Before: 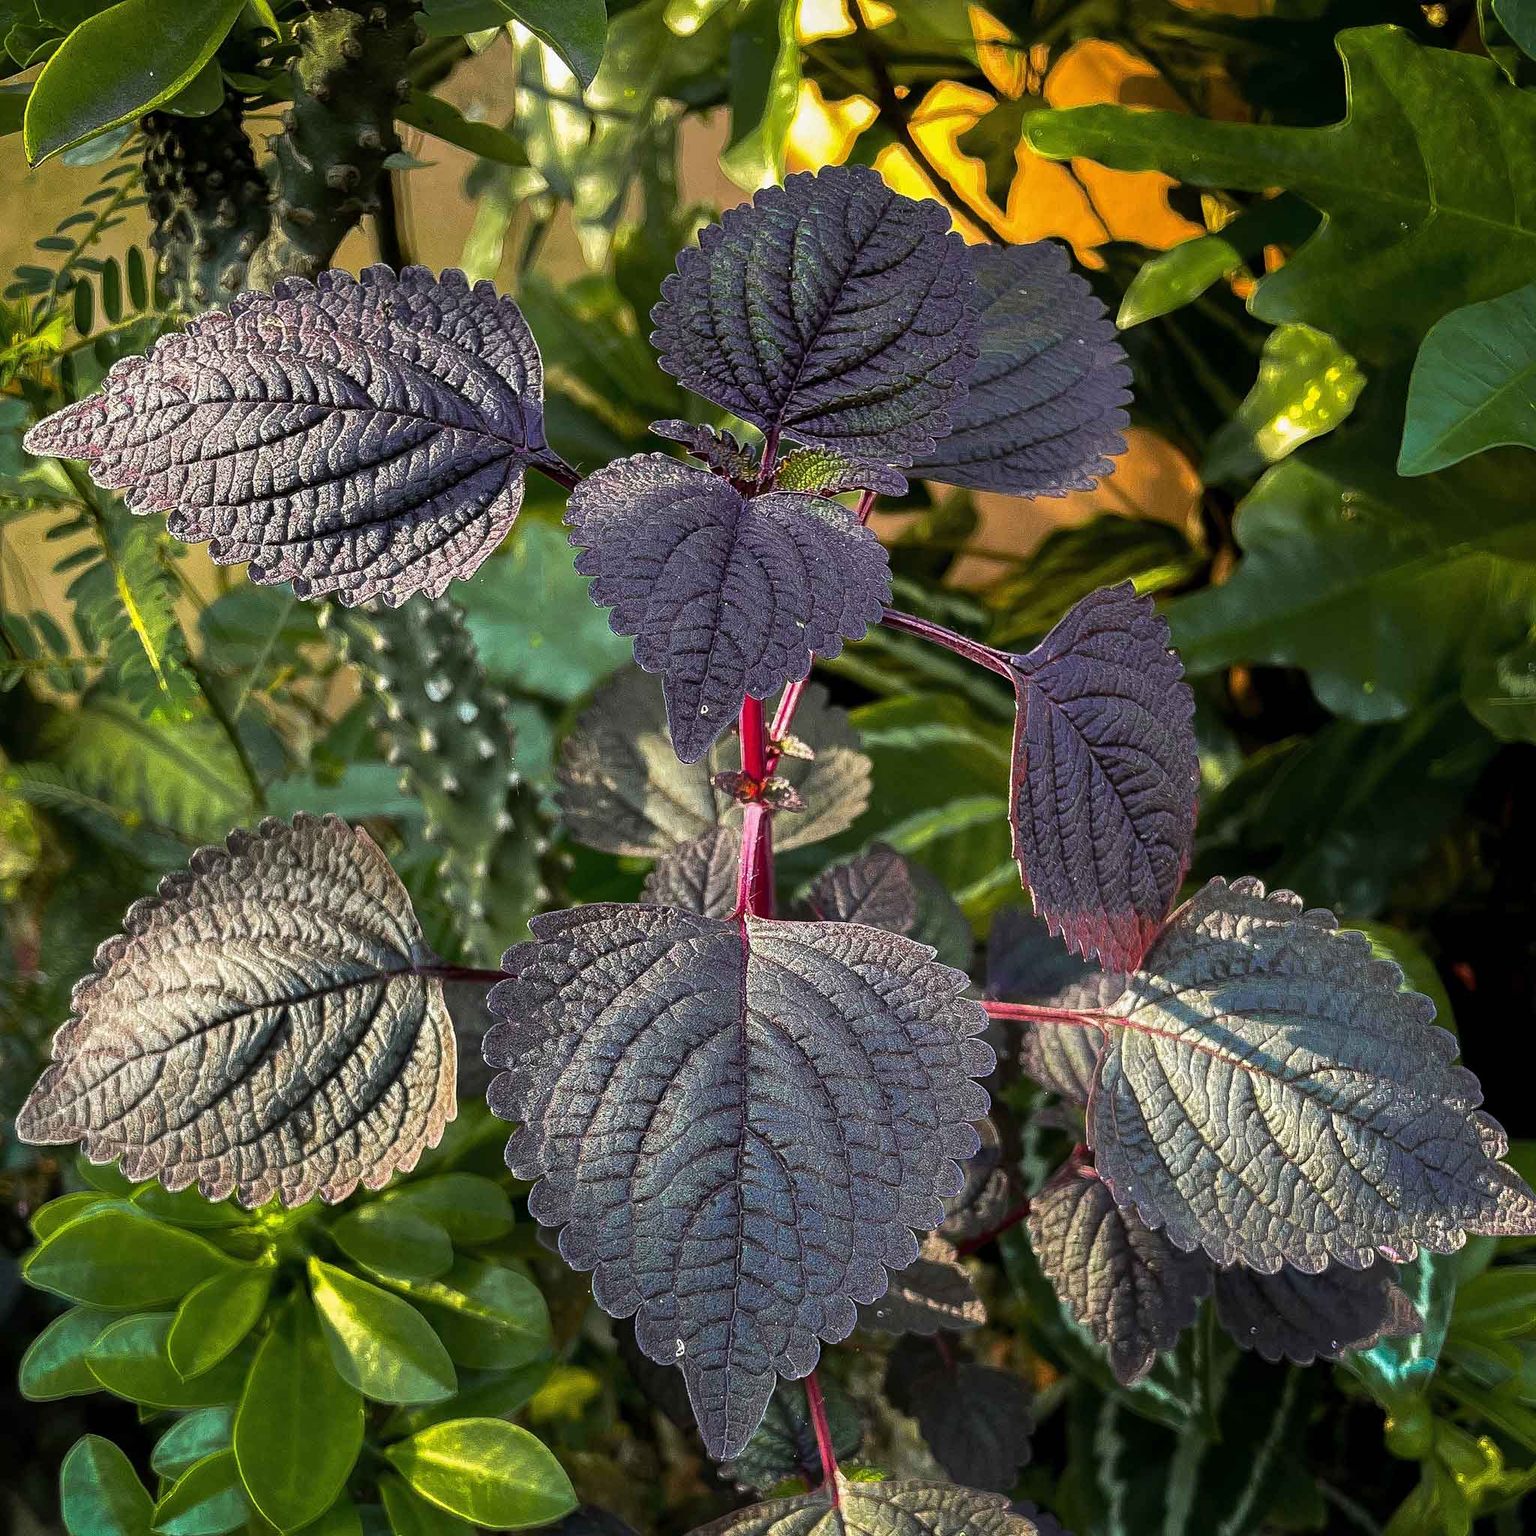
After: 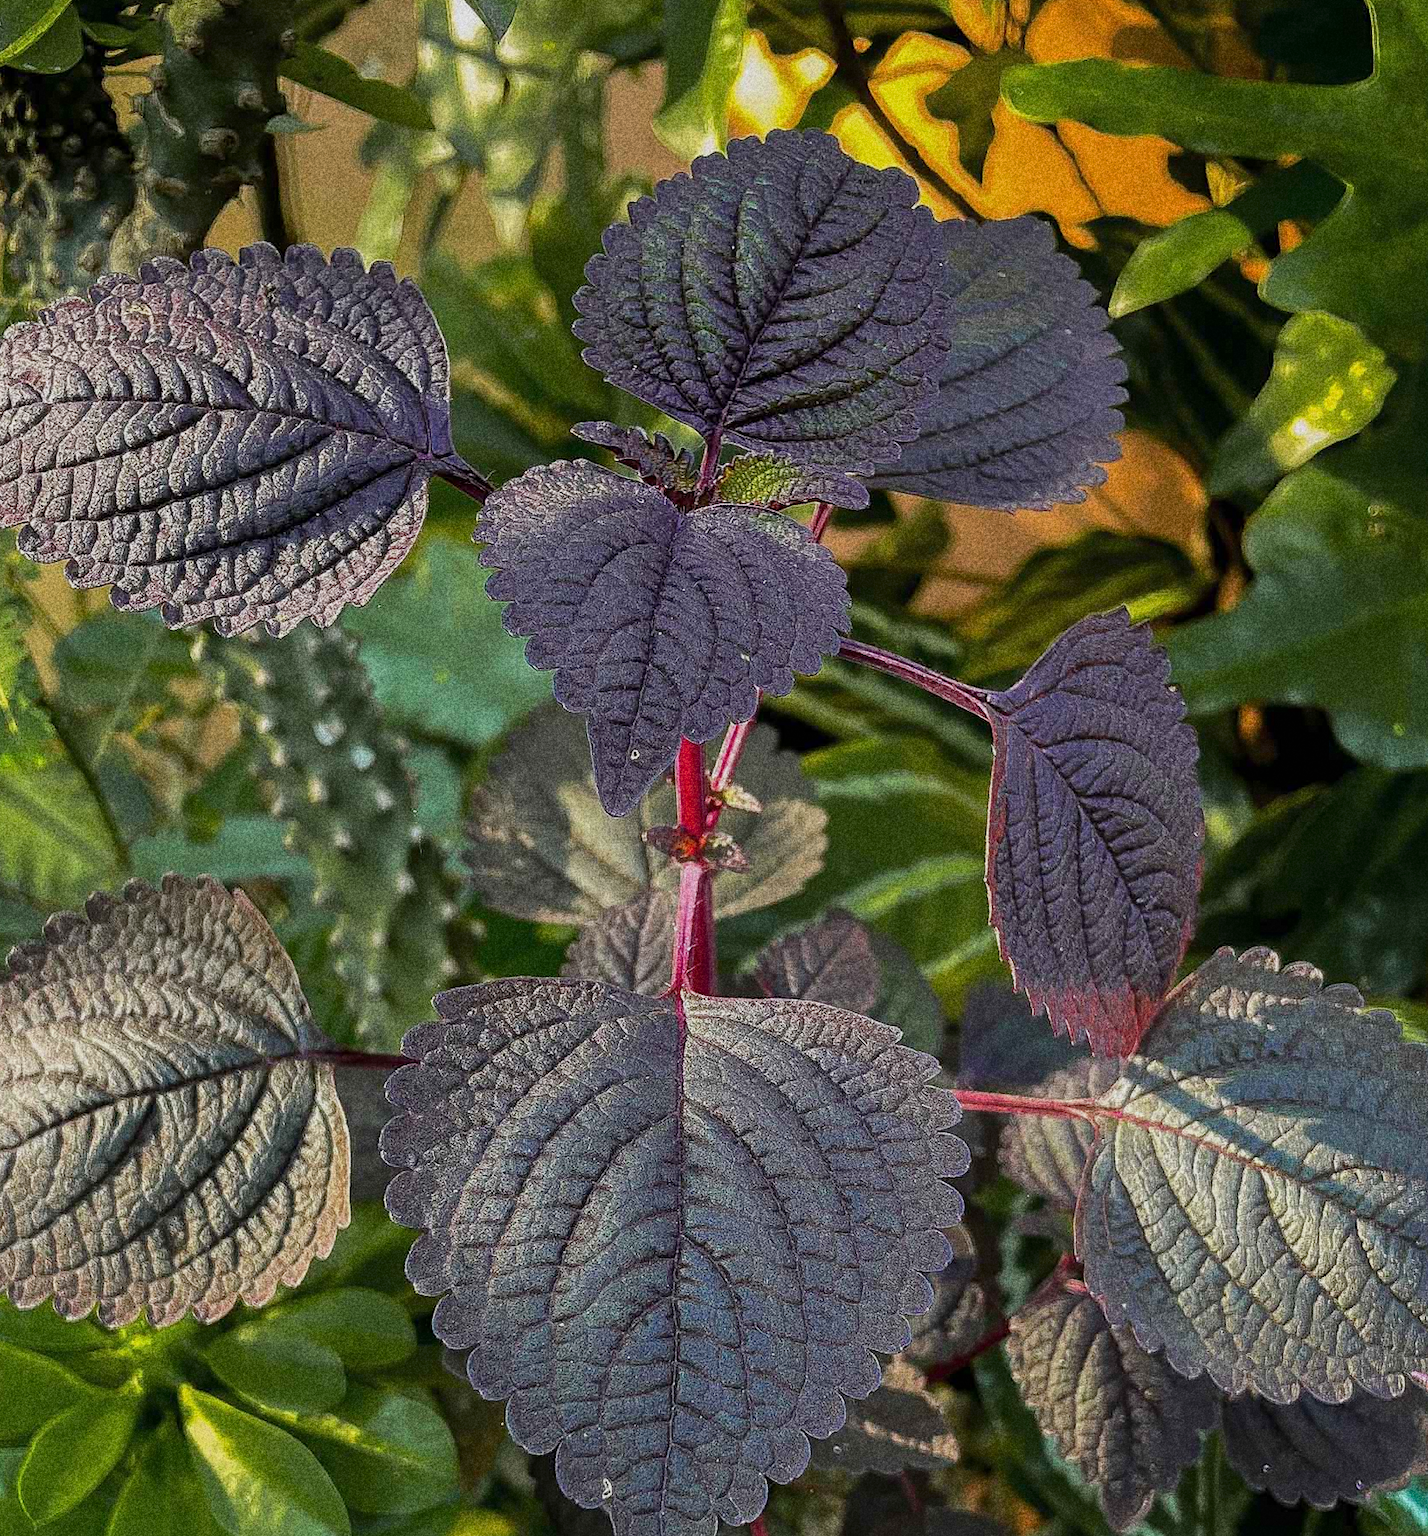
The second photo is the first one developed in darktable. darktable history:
tone equalizer: -8 EV 0.25 EV, -7 EV 0.417 EV, -6 EV 0.417 EV, -5 EV 0.25 EV, -3 EV -0.25 EV, -2 EV -0.417 EV, -1 EV -0.417 EV, +0 EV -0.25 EV, edges refinement/feathering 500, mask exposure compensation -1.57 EV, preserve details guided filter
crop: left 9.929%, top 3.475%, right 9.188%, bottom 9.529%
grain: coarseness 10.62 ISO, strength 55.56%
